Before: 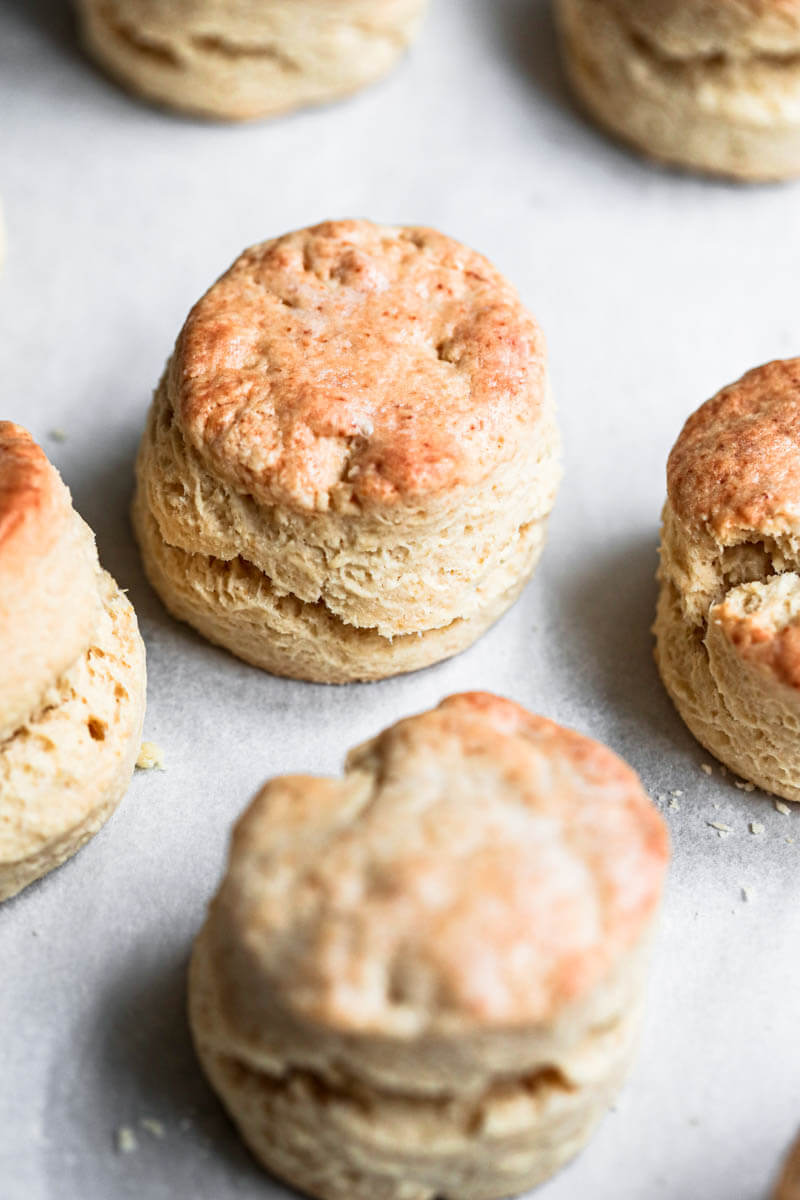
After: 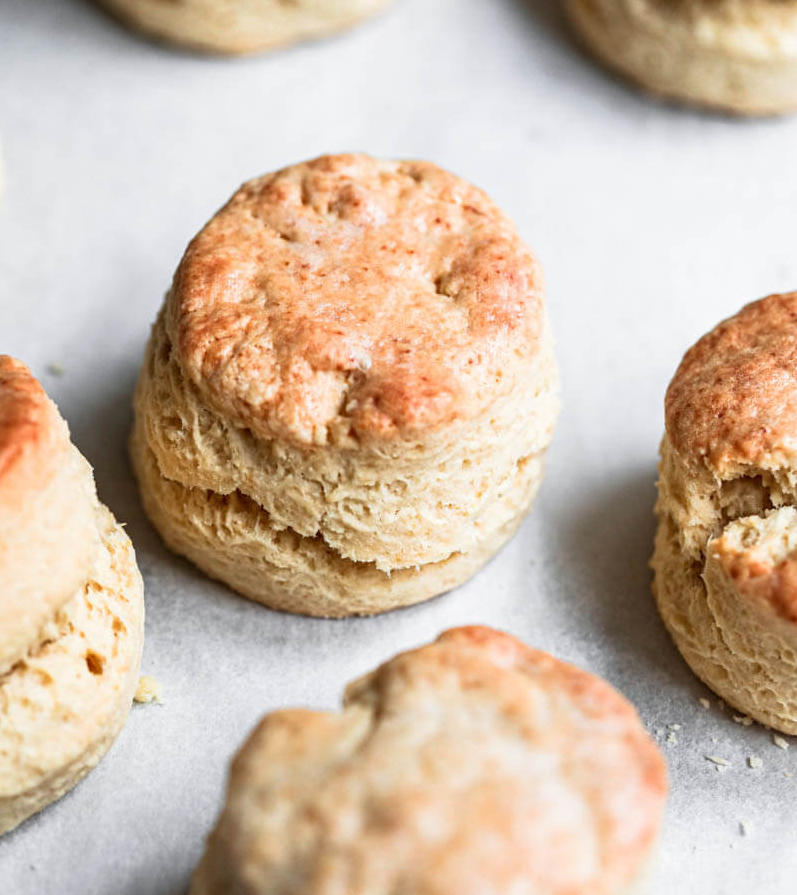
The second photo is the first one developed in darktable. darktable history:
crop: left 0.314%, top 5.511%, bottom 19.877%
